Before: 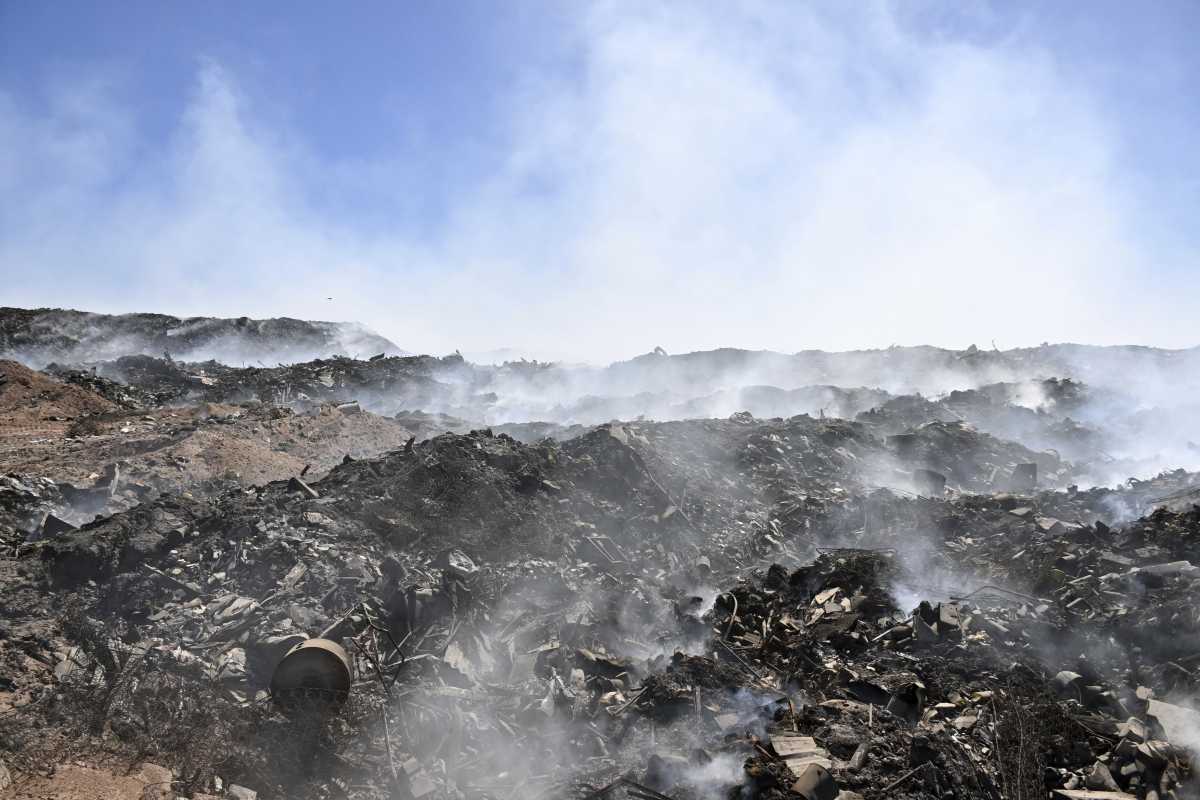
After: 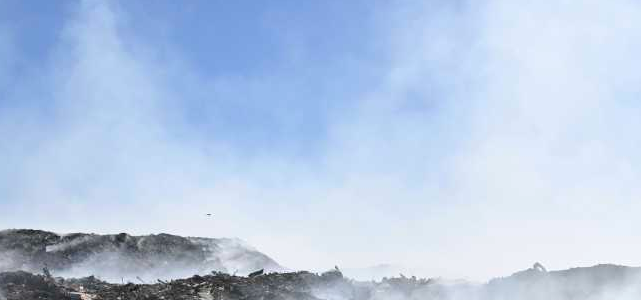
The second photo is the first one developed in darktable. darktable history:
contrast brightness saturation: saturation -0.045
crop: left 10.1%, top 10.564%, right 36.414%, bottom 51.895%
